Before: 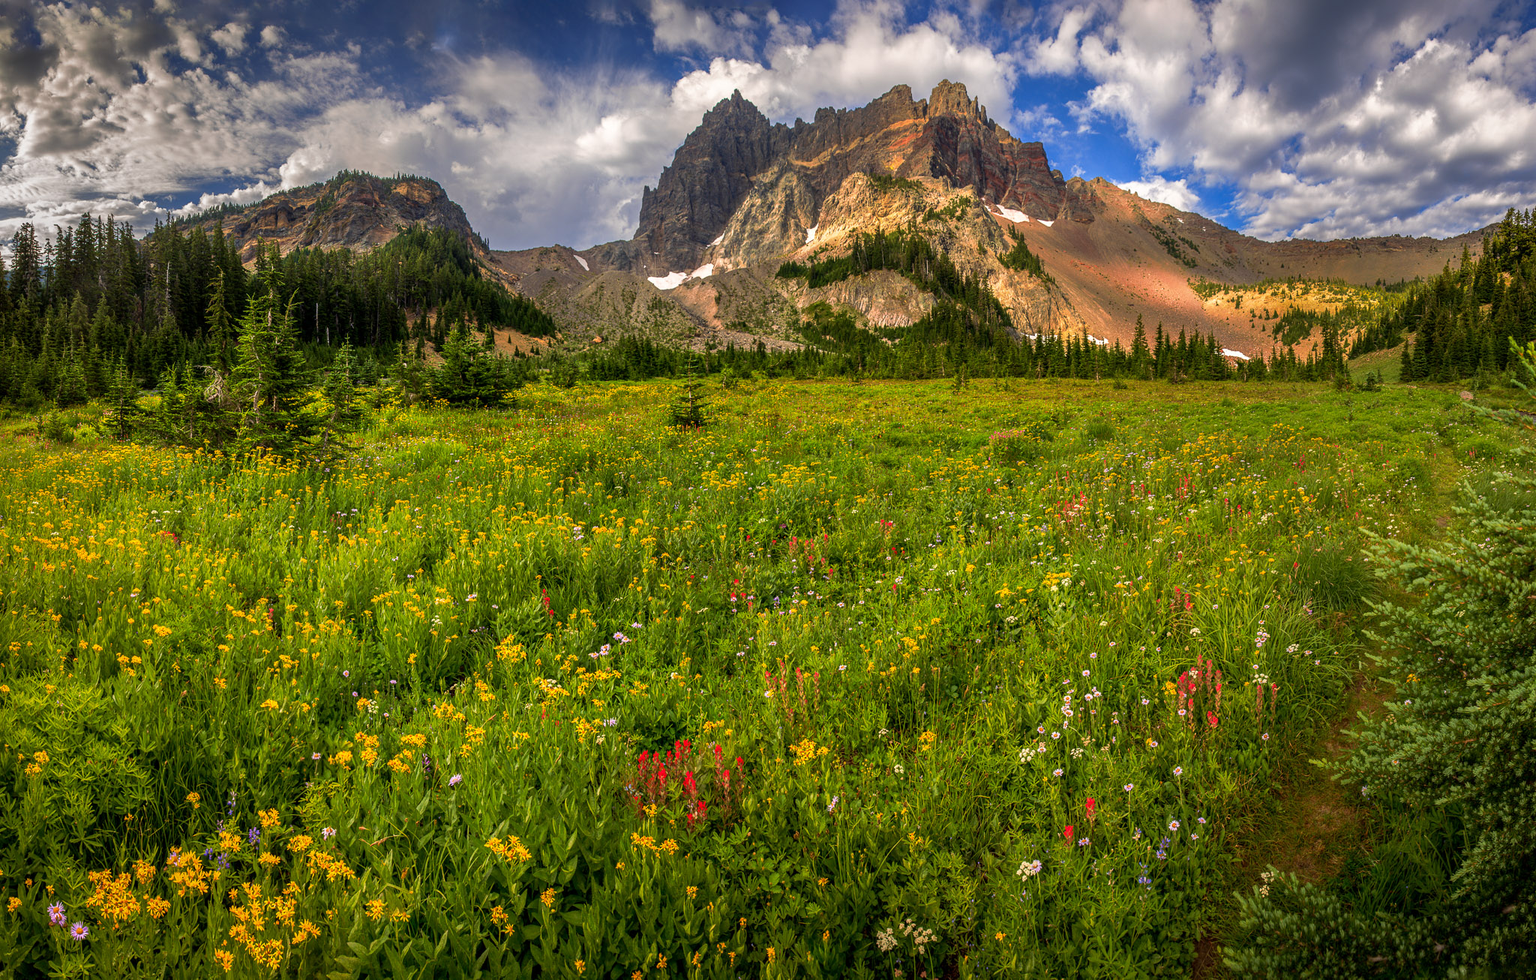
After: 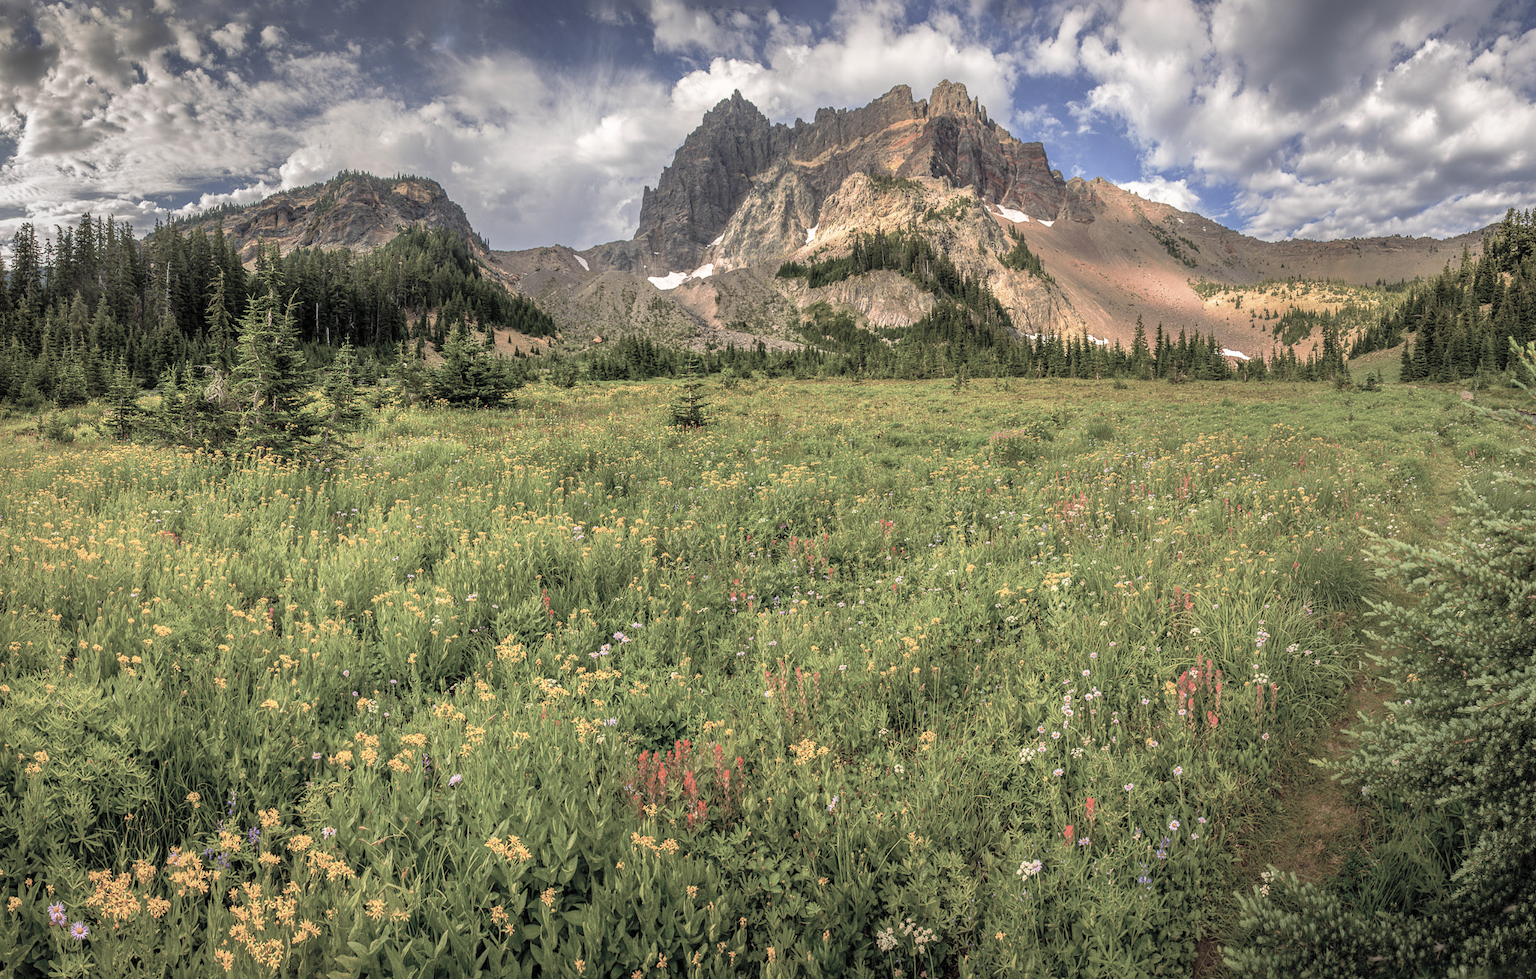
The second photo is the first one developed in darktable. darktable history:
contrast brightness saturation: brightness 0.187, saturation -0.489
